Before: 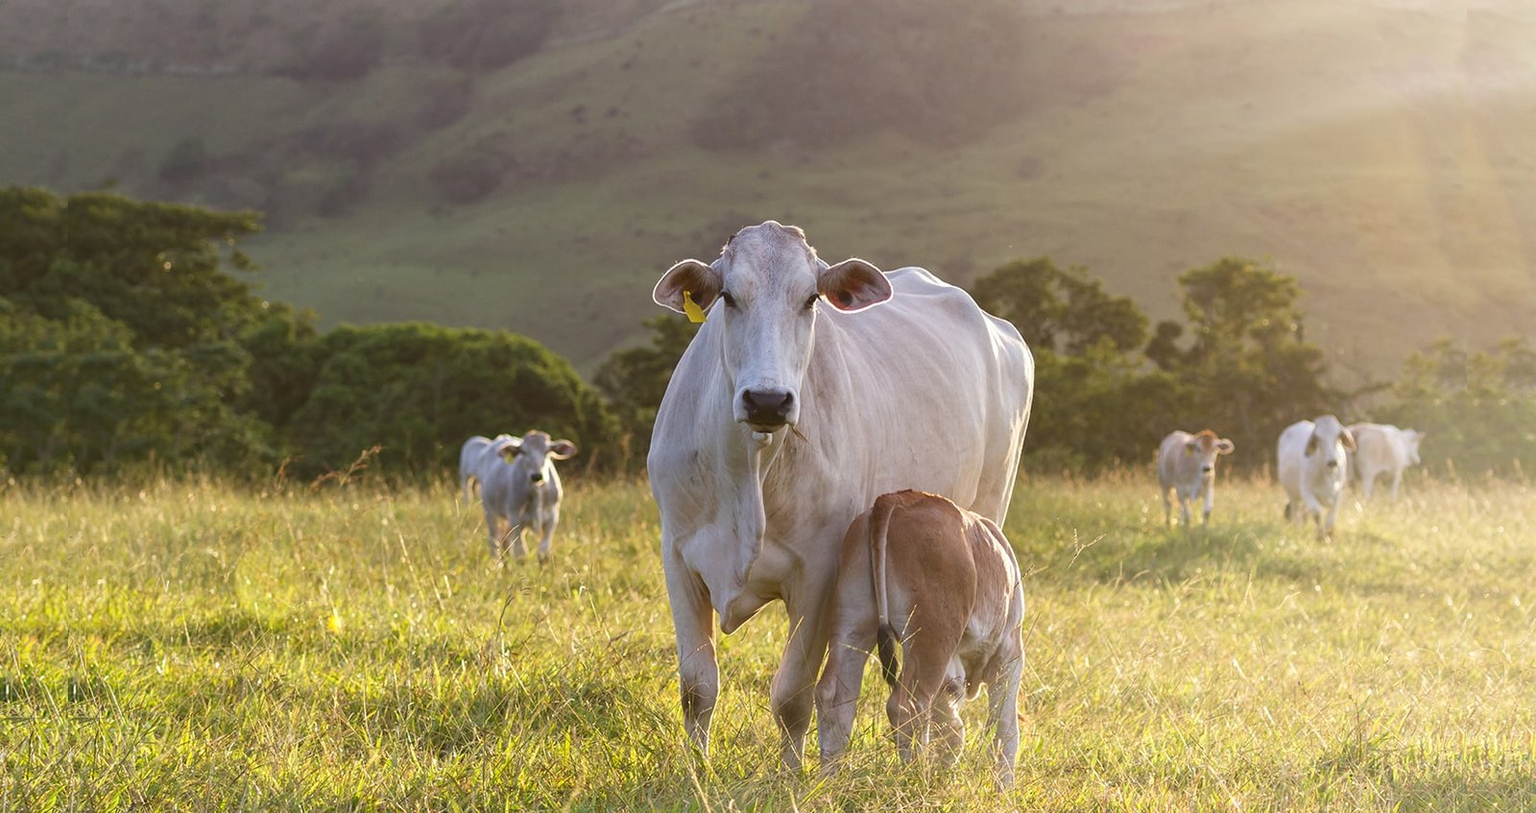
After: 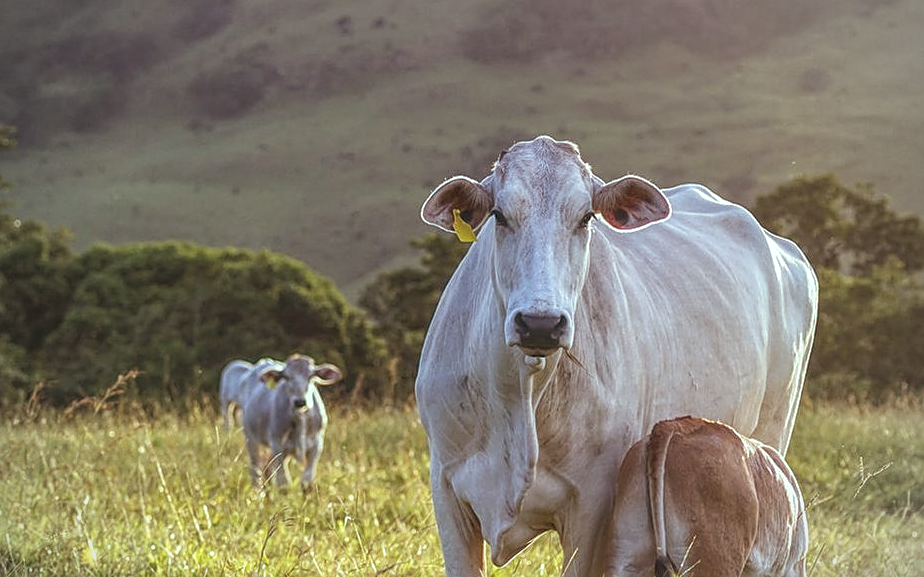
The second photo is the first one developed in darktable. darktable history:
vignetting: on, module defaults
color balance: lift [1.003, 0.993, 1.001, 1.007], gamma [1.018, 1.072, 0.959, 0.928], gain [0.974, 0.873, 1.031, 1.127]
white balance: emerald 1
split-toning: shadows › saturation 0.61, highlights › saturation 0.58, balance -28.74, compress 87.36%
local contrast: highlights 74%, shadows 55%, detail 176%, midtone range 0.207
sharpen: on, module defaults
crop: left 16.202%, top 11.208%, right 26.045%, bottom 20.557%
